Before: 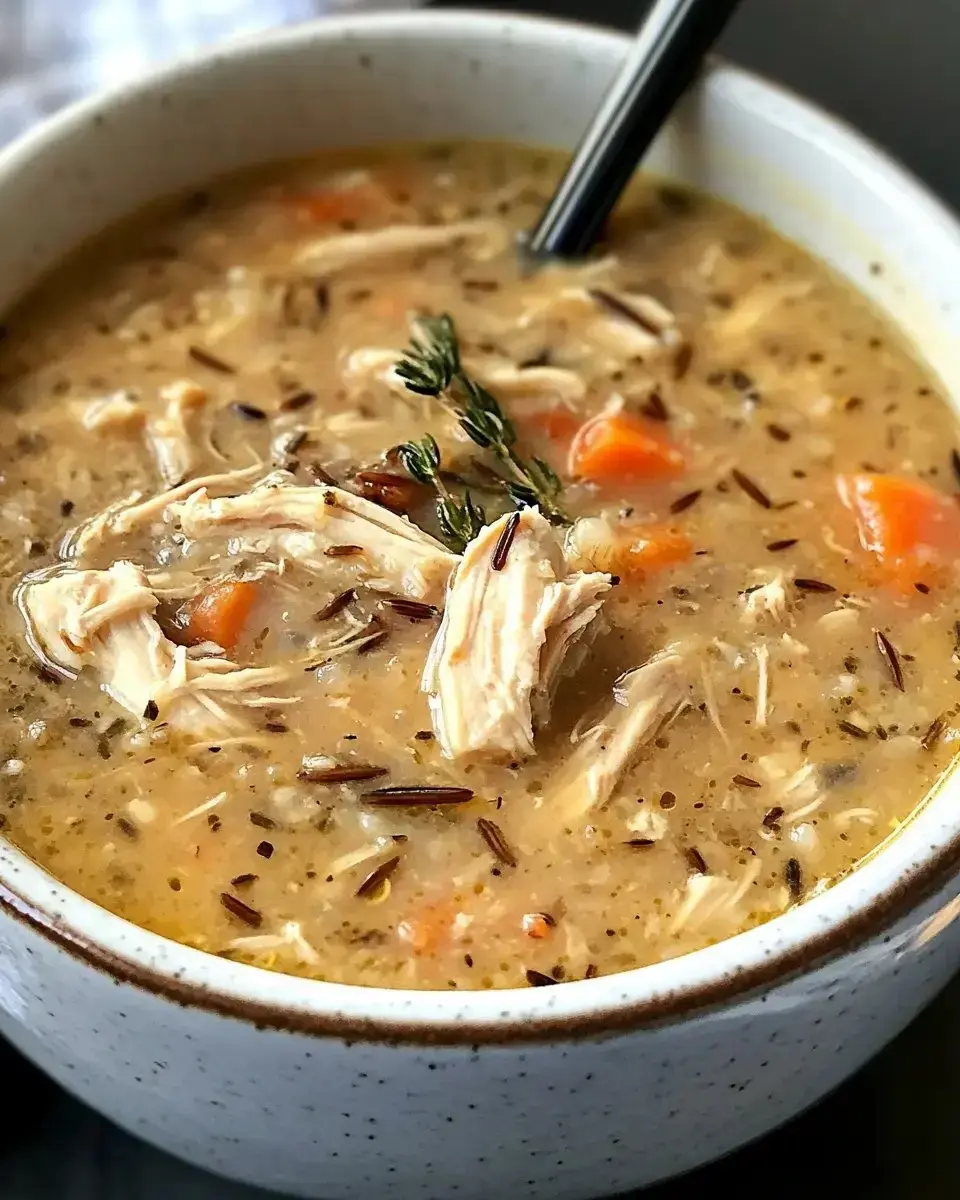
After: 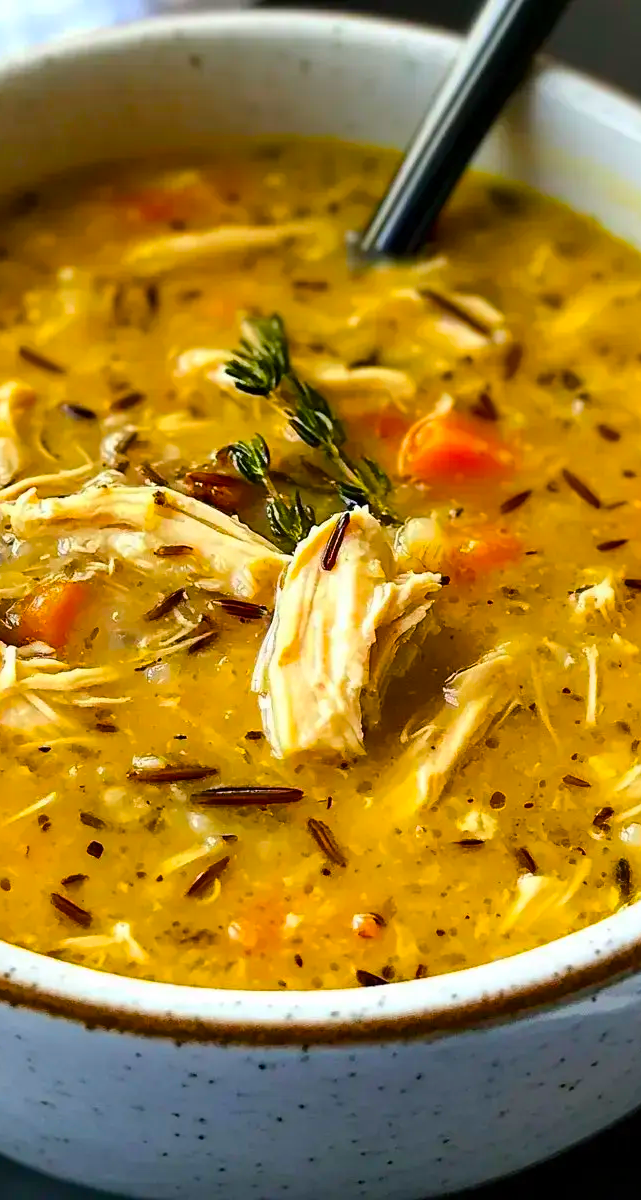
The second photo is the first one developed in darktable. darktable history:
color balance rgb: linear chroma grading › global chroma 15%, perceptual saturation grading › global saturation 30%
crop and rotate: left 17.732%, right 15.423%
color balance: output saturation 120%
